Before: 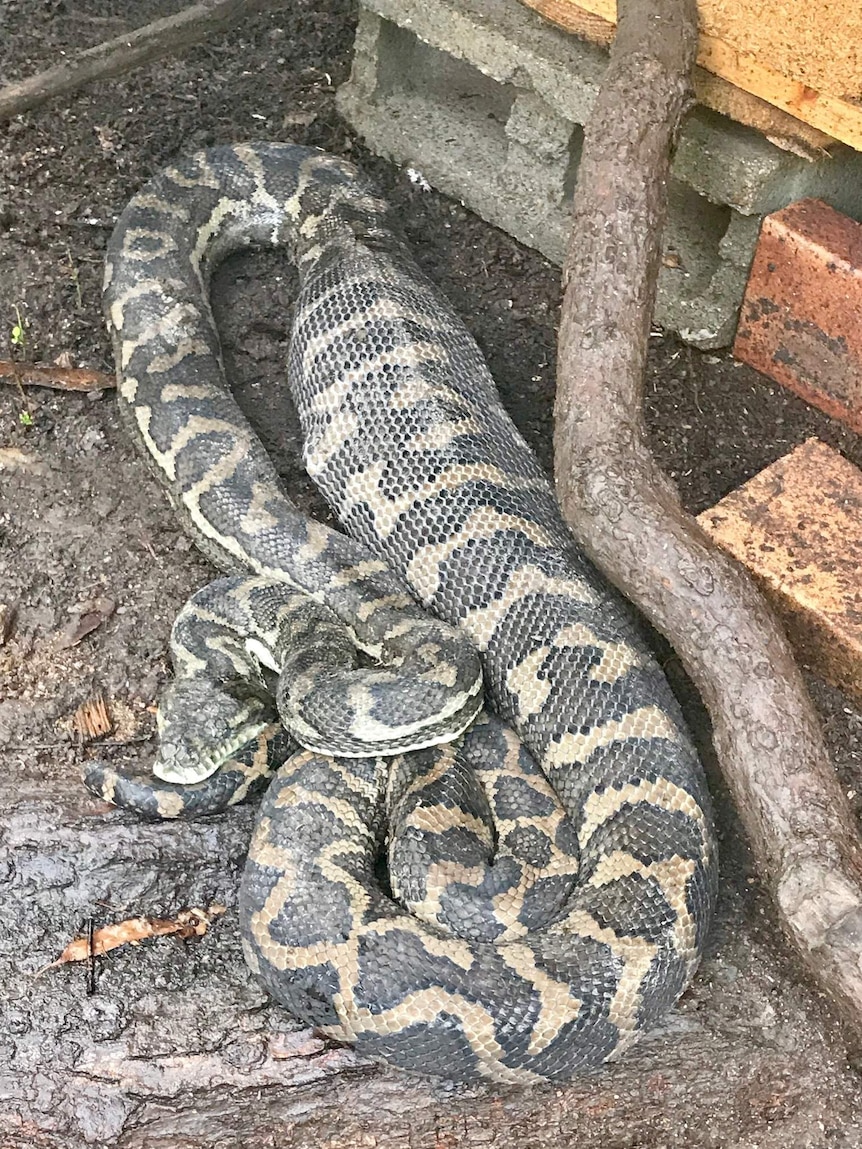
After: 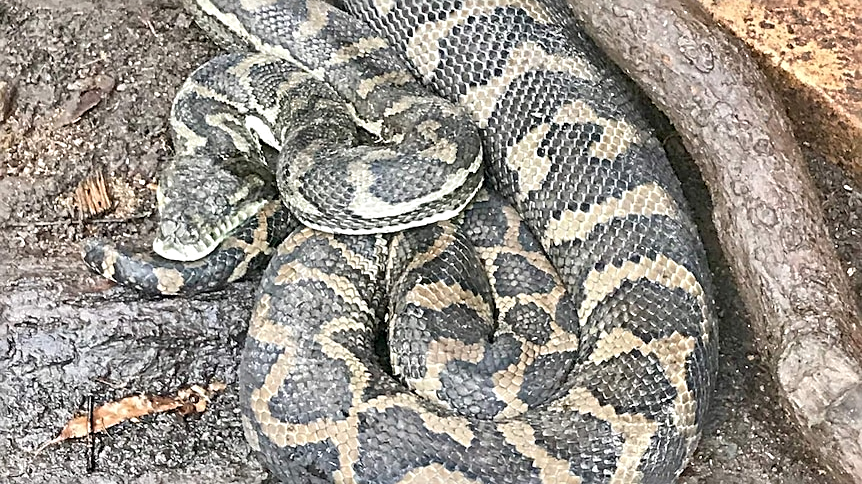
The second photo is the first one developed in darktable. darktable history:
crop: top 45.57%, bottom 12.231%
sharpen: radius 2.532, amount 0.618
tone equalizer: on, module defaults
